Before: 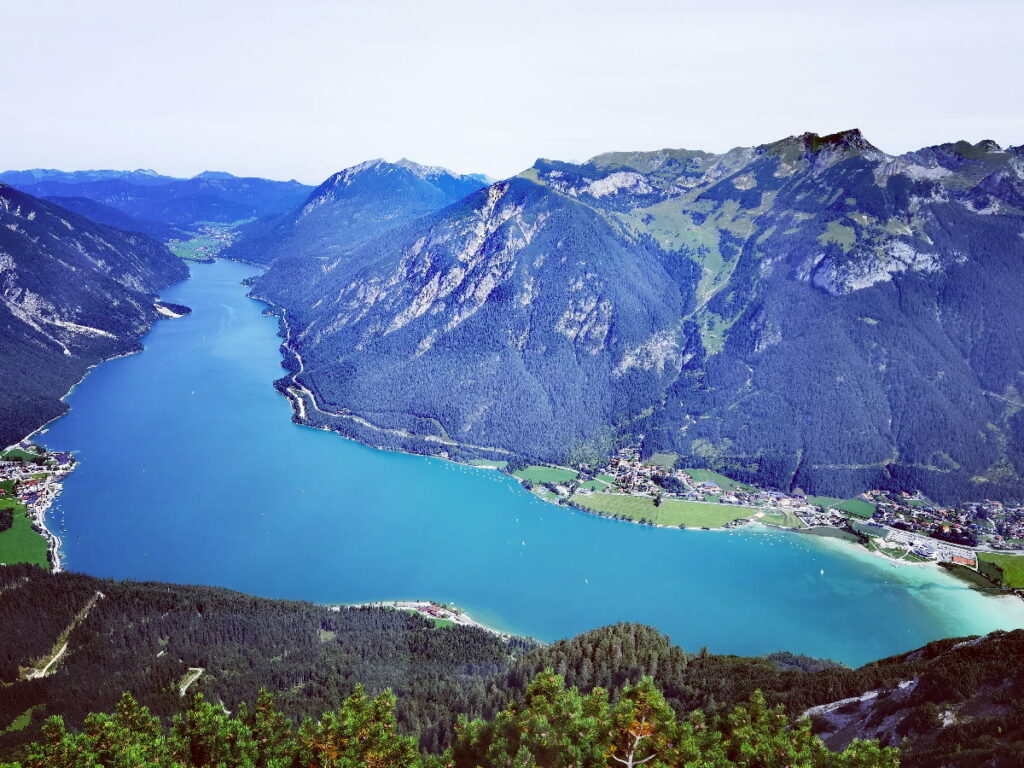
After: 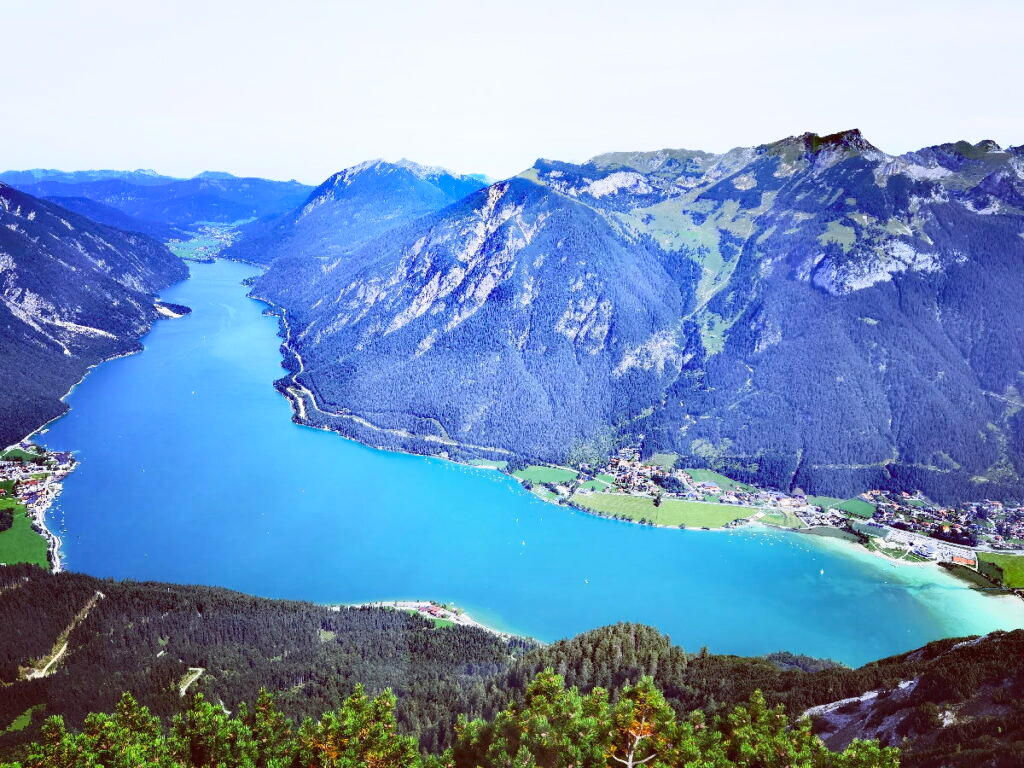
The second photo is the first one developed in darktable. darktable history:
contrast brightness saturation: contrast 0.197, brightness 0.156, saturation 0.219
